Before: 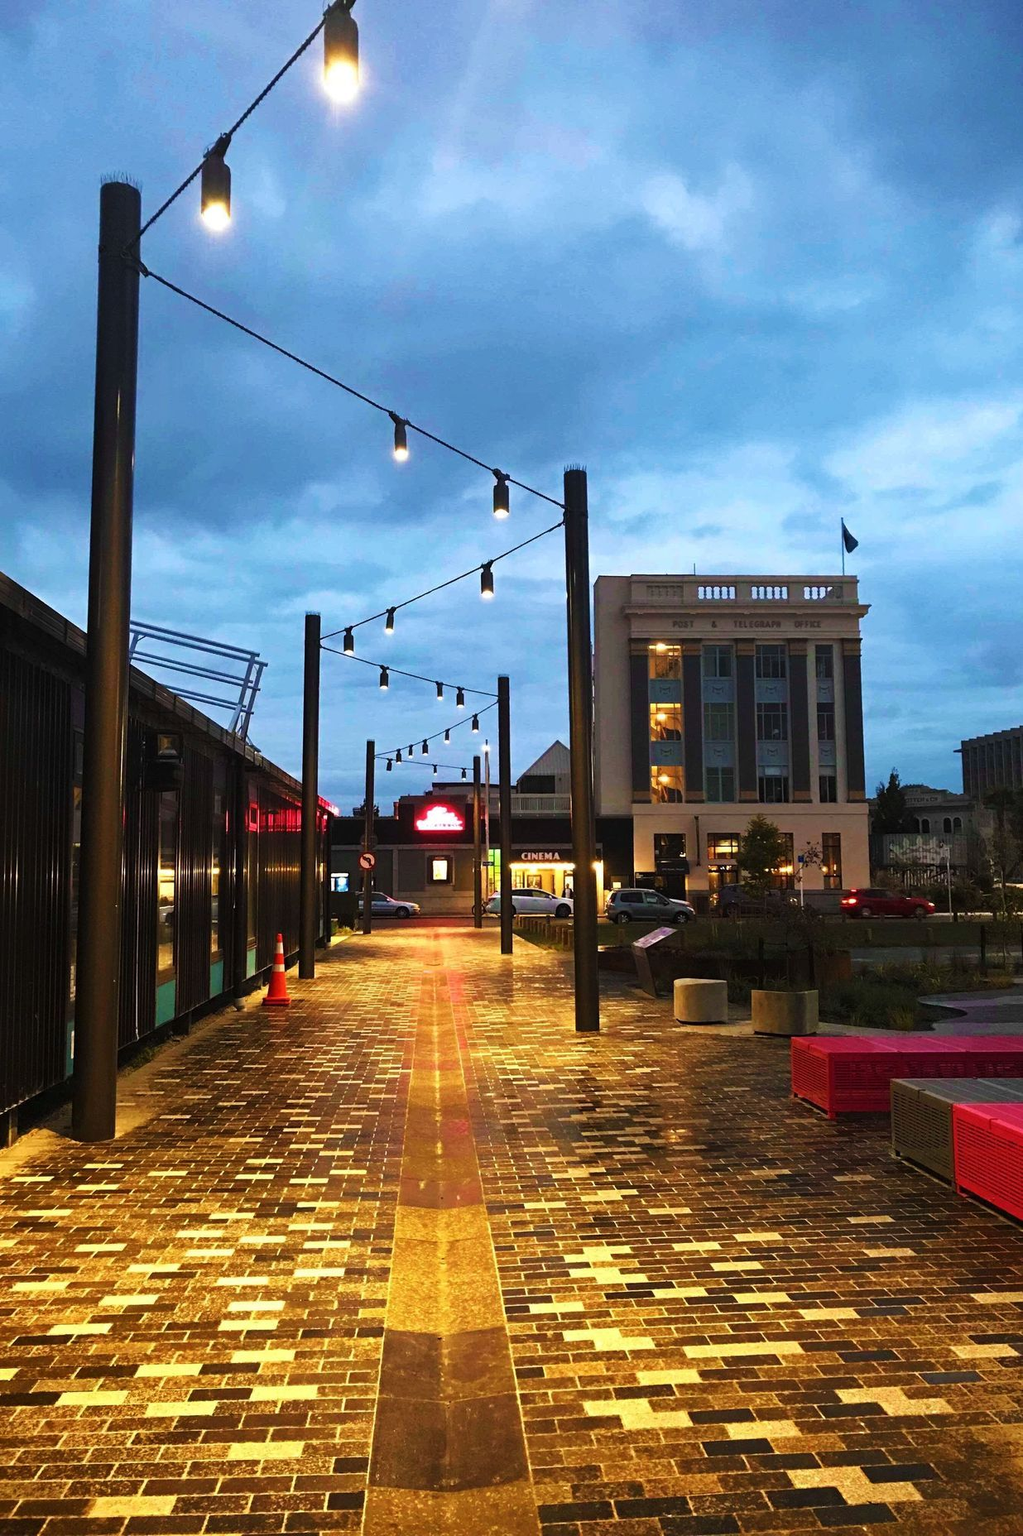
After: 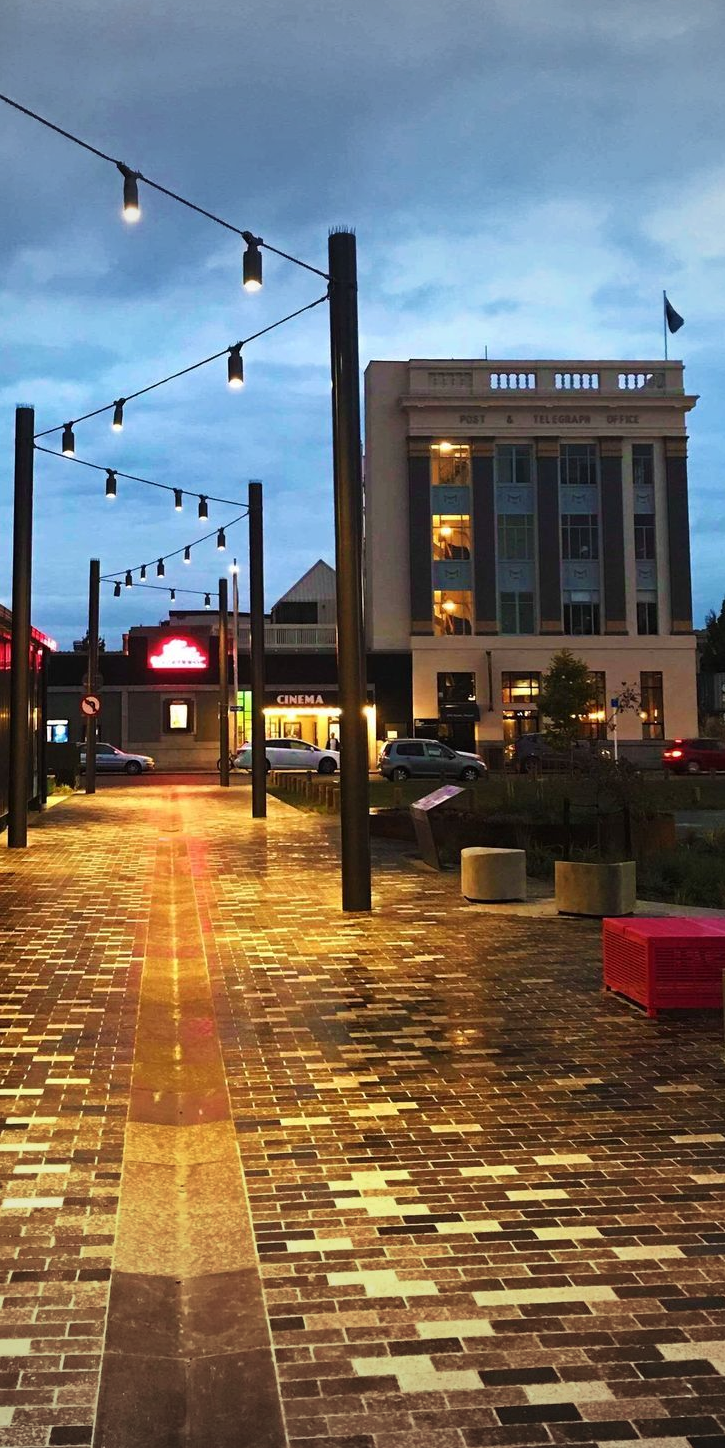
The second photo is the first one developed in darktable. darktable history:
crop and rotate: left 28.604%, top 18.084%, right 12.684%, bottom 3.898%
vignetting: fall-off radius 99.26%, saturation -0.657, width/height ratio 1.342, unbound false
